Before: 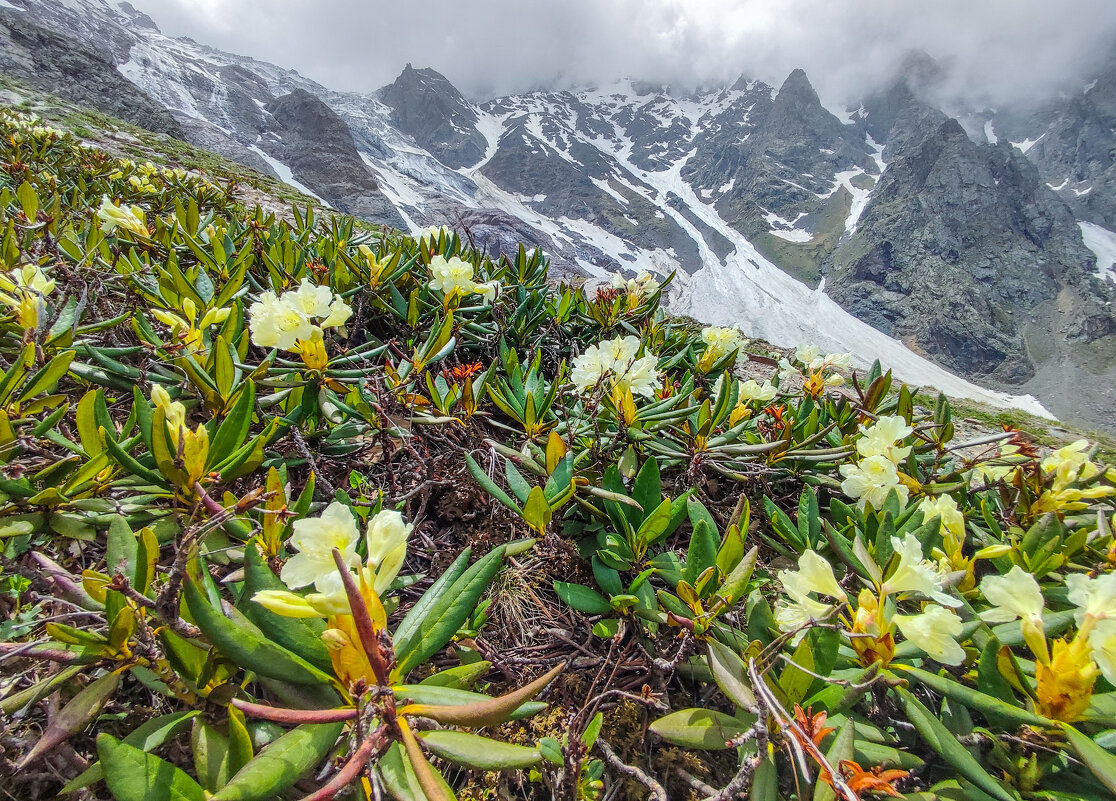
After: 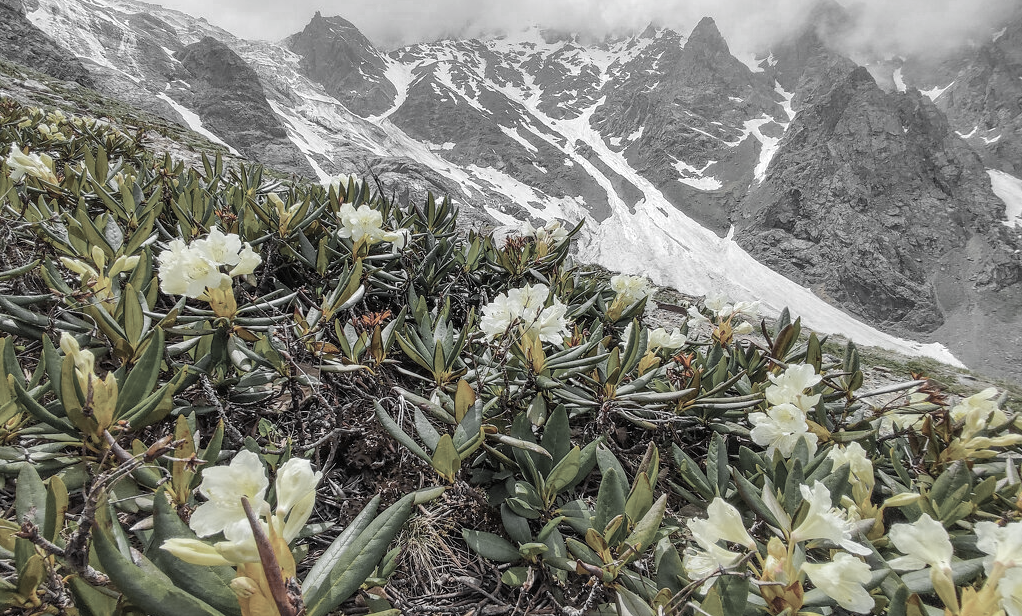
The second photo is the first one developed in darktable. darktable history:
color zones: curves: ch0 [(0, 0.613) (0.01, 0.613) (0.245, 0.448) (0.498, 0.529) (0.642, 0.665) (0.879, 0.777) (0.99, 0.613)]; ch1 [(0, 0.035) (0.121, 0.189) (0.259, 0.197) (0.415, 0.061) (0.589, 0.022) (0.732, 0.022) (0.857, 0.026) (0.991, 0.053)]
crop: left 8.155%, top 6.611%, bottom 15.385%
